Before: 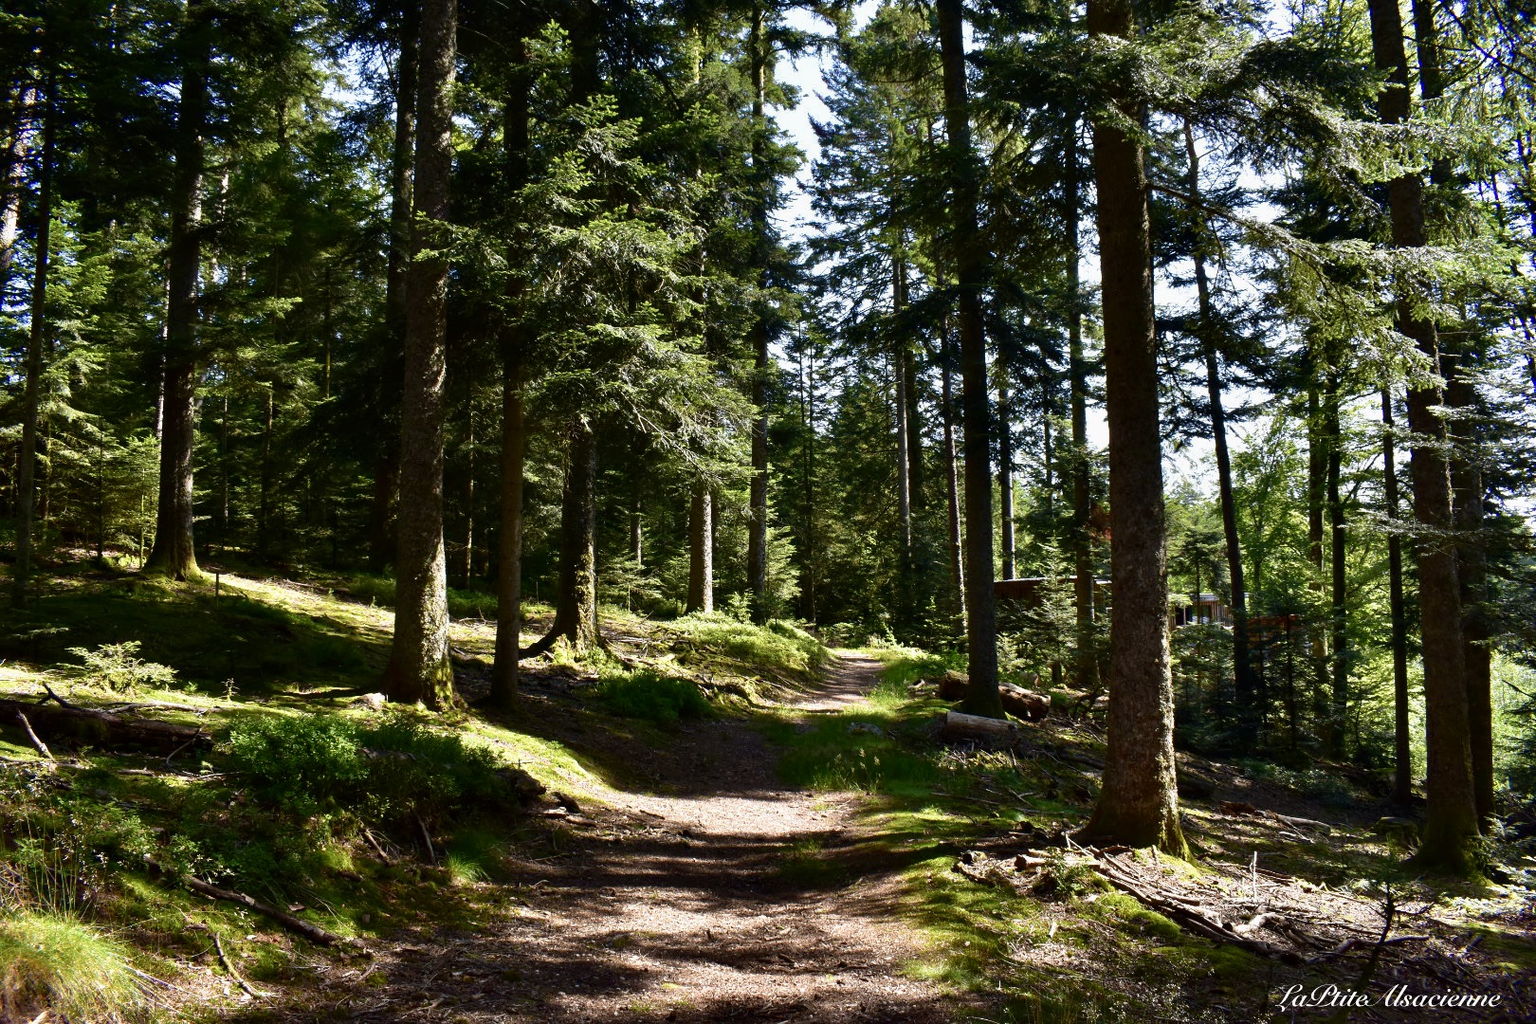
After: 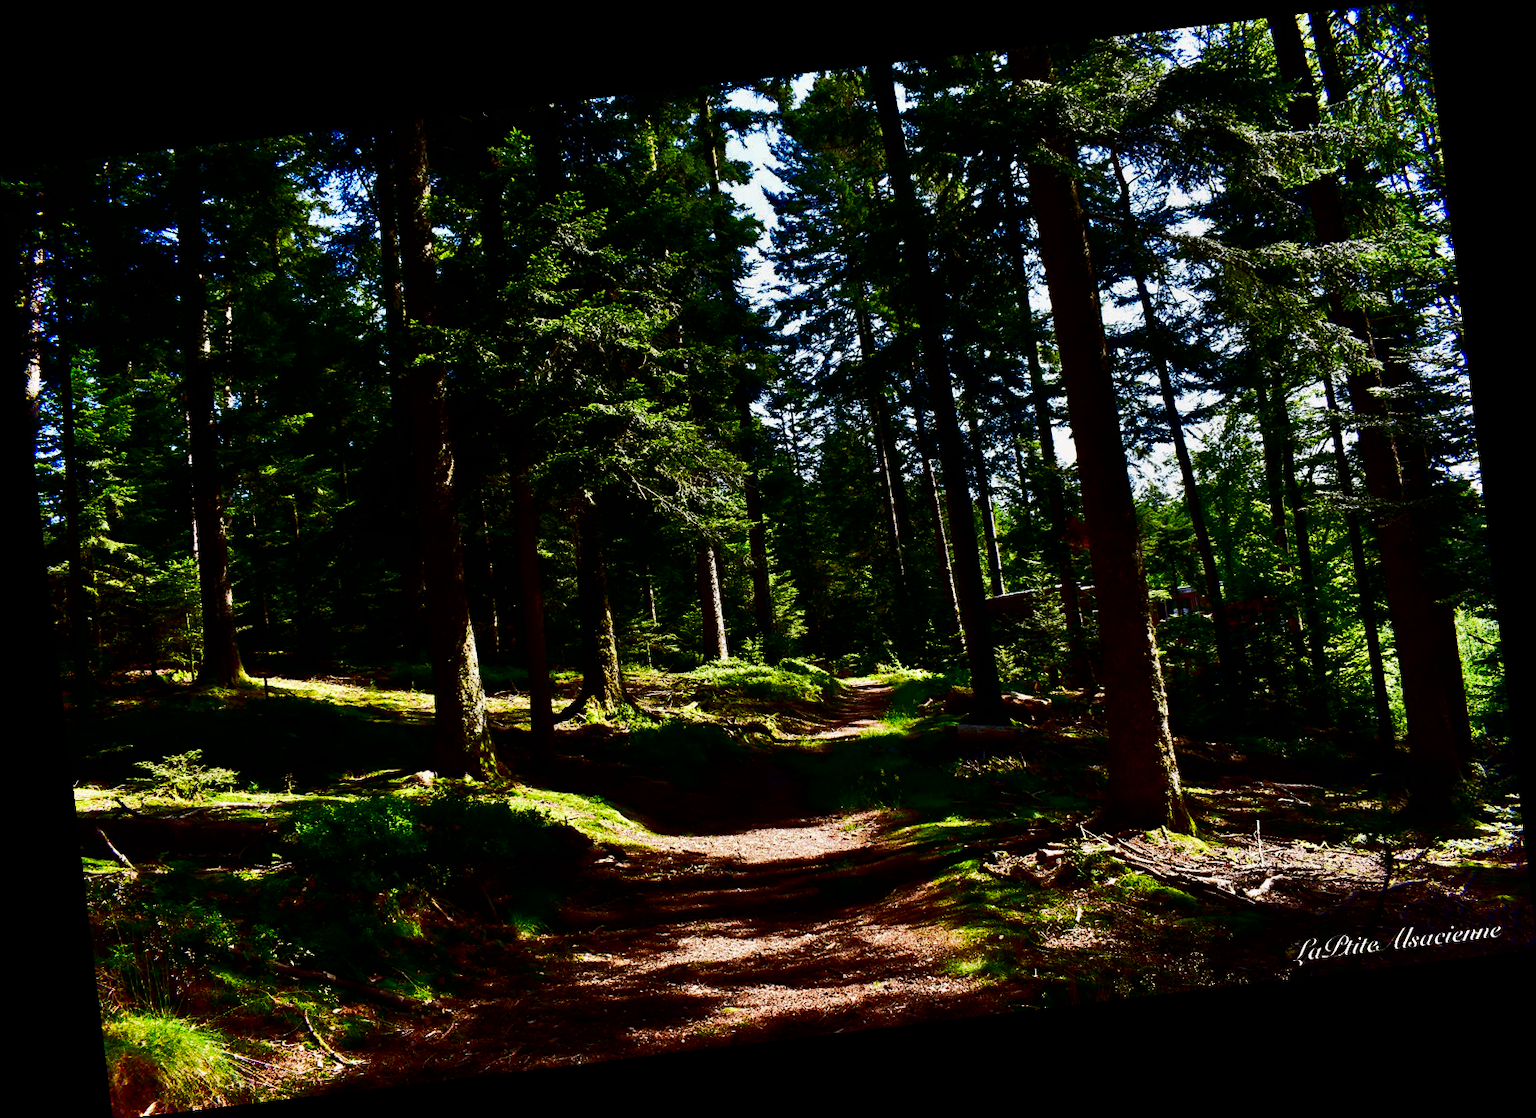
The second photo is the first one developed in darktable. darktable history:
rotate and perspective: rotation -6.83°, automatic cropping off
shadows and highlights: radius 108.52, shadows 40.68, highlights -72.88, low approximation 0.01, soften with gaussian
haze removal: adaptive false
color balance: input saturation 100.43%, contrast fulcrum 14.22%, output saturation 70.41%
contrast brightness saturation: brightness -1, saturation 1
